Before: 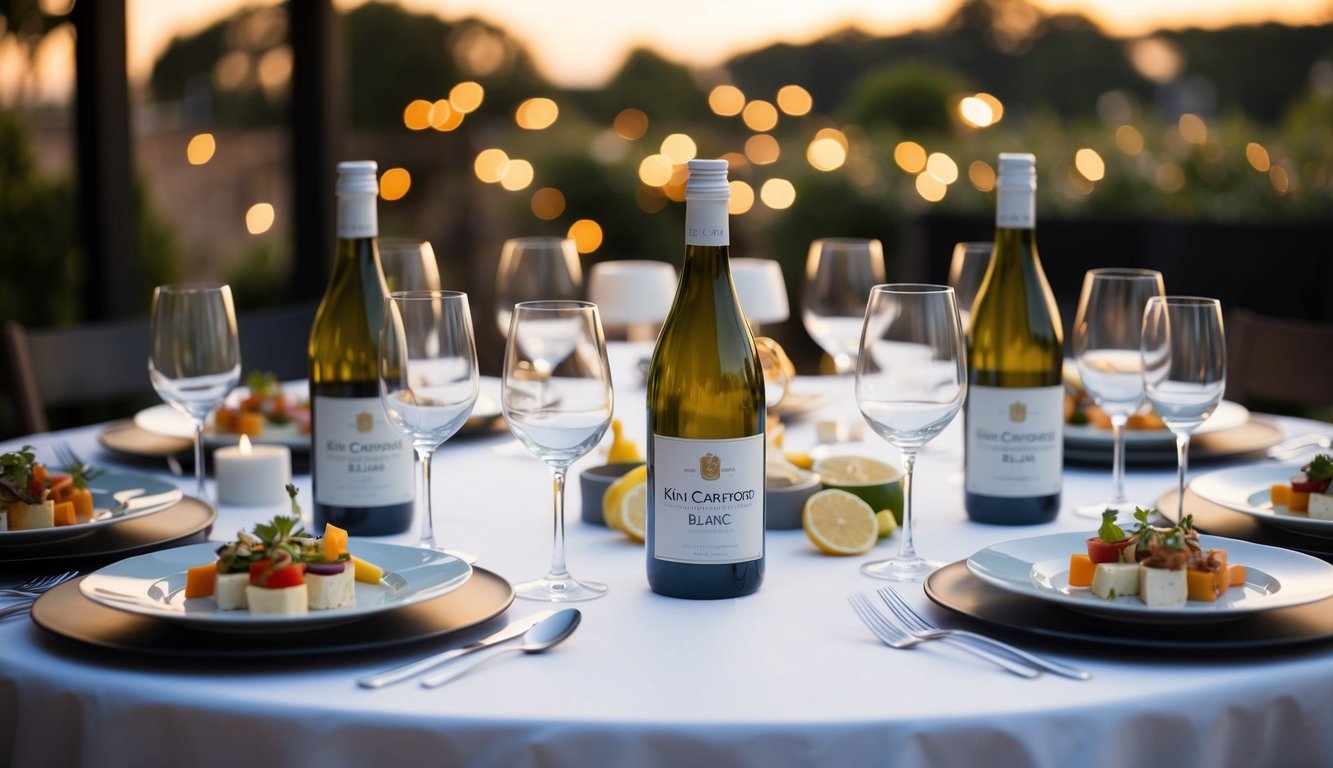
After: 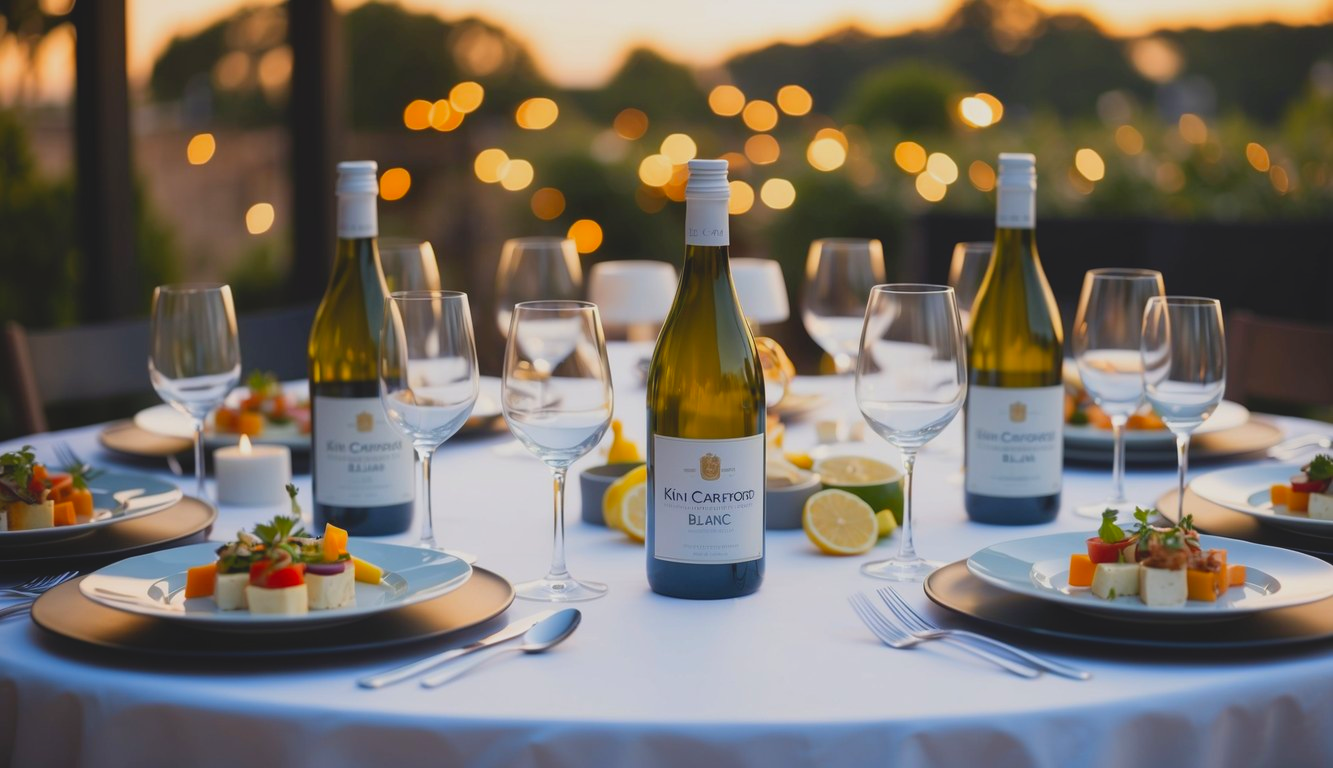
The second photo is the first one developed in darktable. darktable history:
contrast brightness saturation: contrast -0.204, saturation 0.189
